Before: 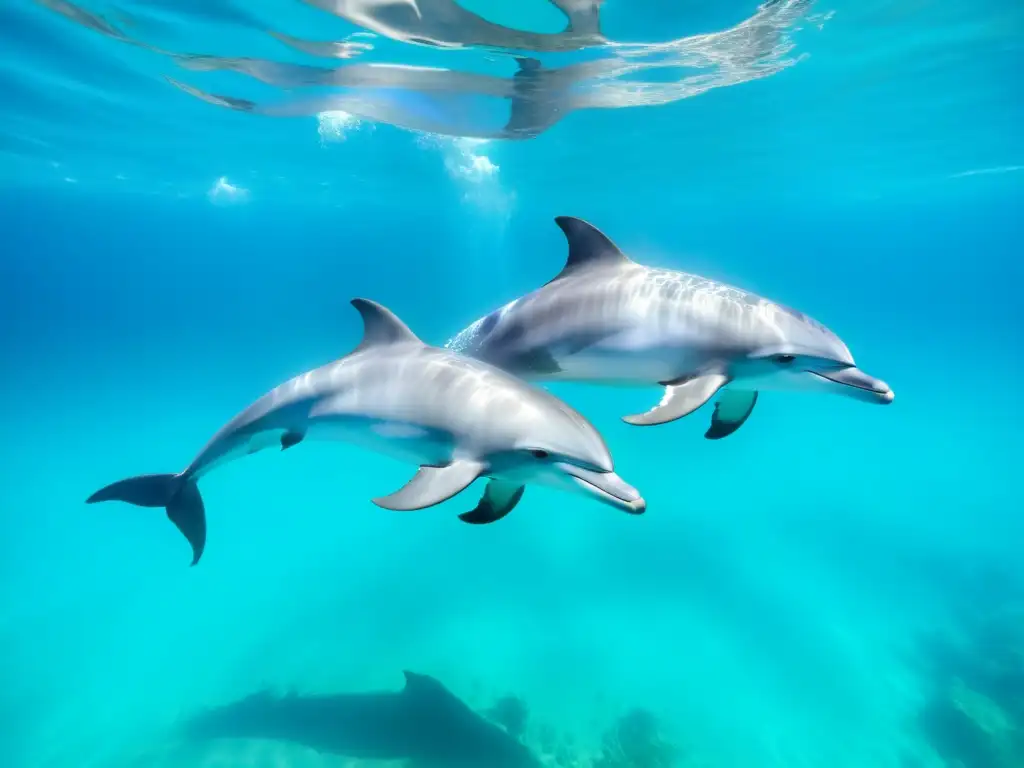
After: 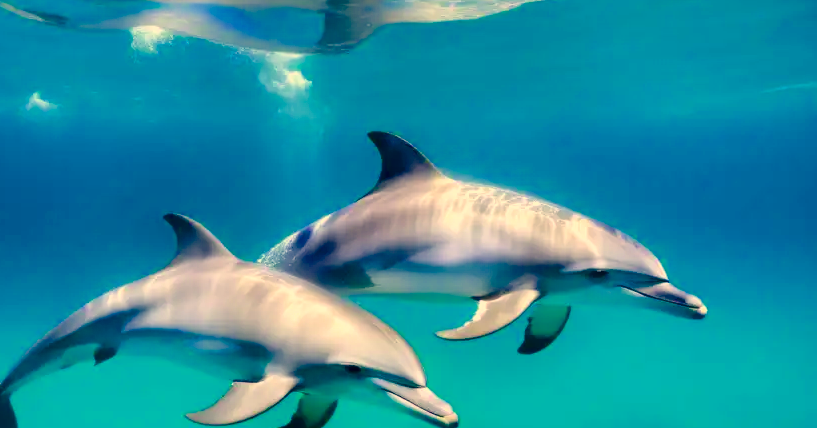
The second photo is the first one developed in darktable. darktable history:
crop: left 18.304%, top 11.098%, right 1.894%, bottom 33.141%
color balance rgb: global offset › luminance -0.472%, linear chroma grading › shadows 31.372%, linear chroma grading › global chroma -2.469%, linear chroma grading › mid-tones 4.373%, perceptual saturation grading › global saturation 30.679%, global vibrance 15.936%, saturation formula JzAzBz (2021)
color correction: highlights a* 14.94, highlights b* 31.5
